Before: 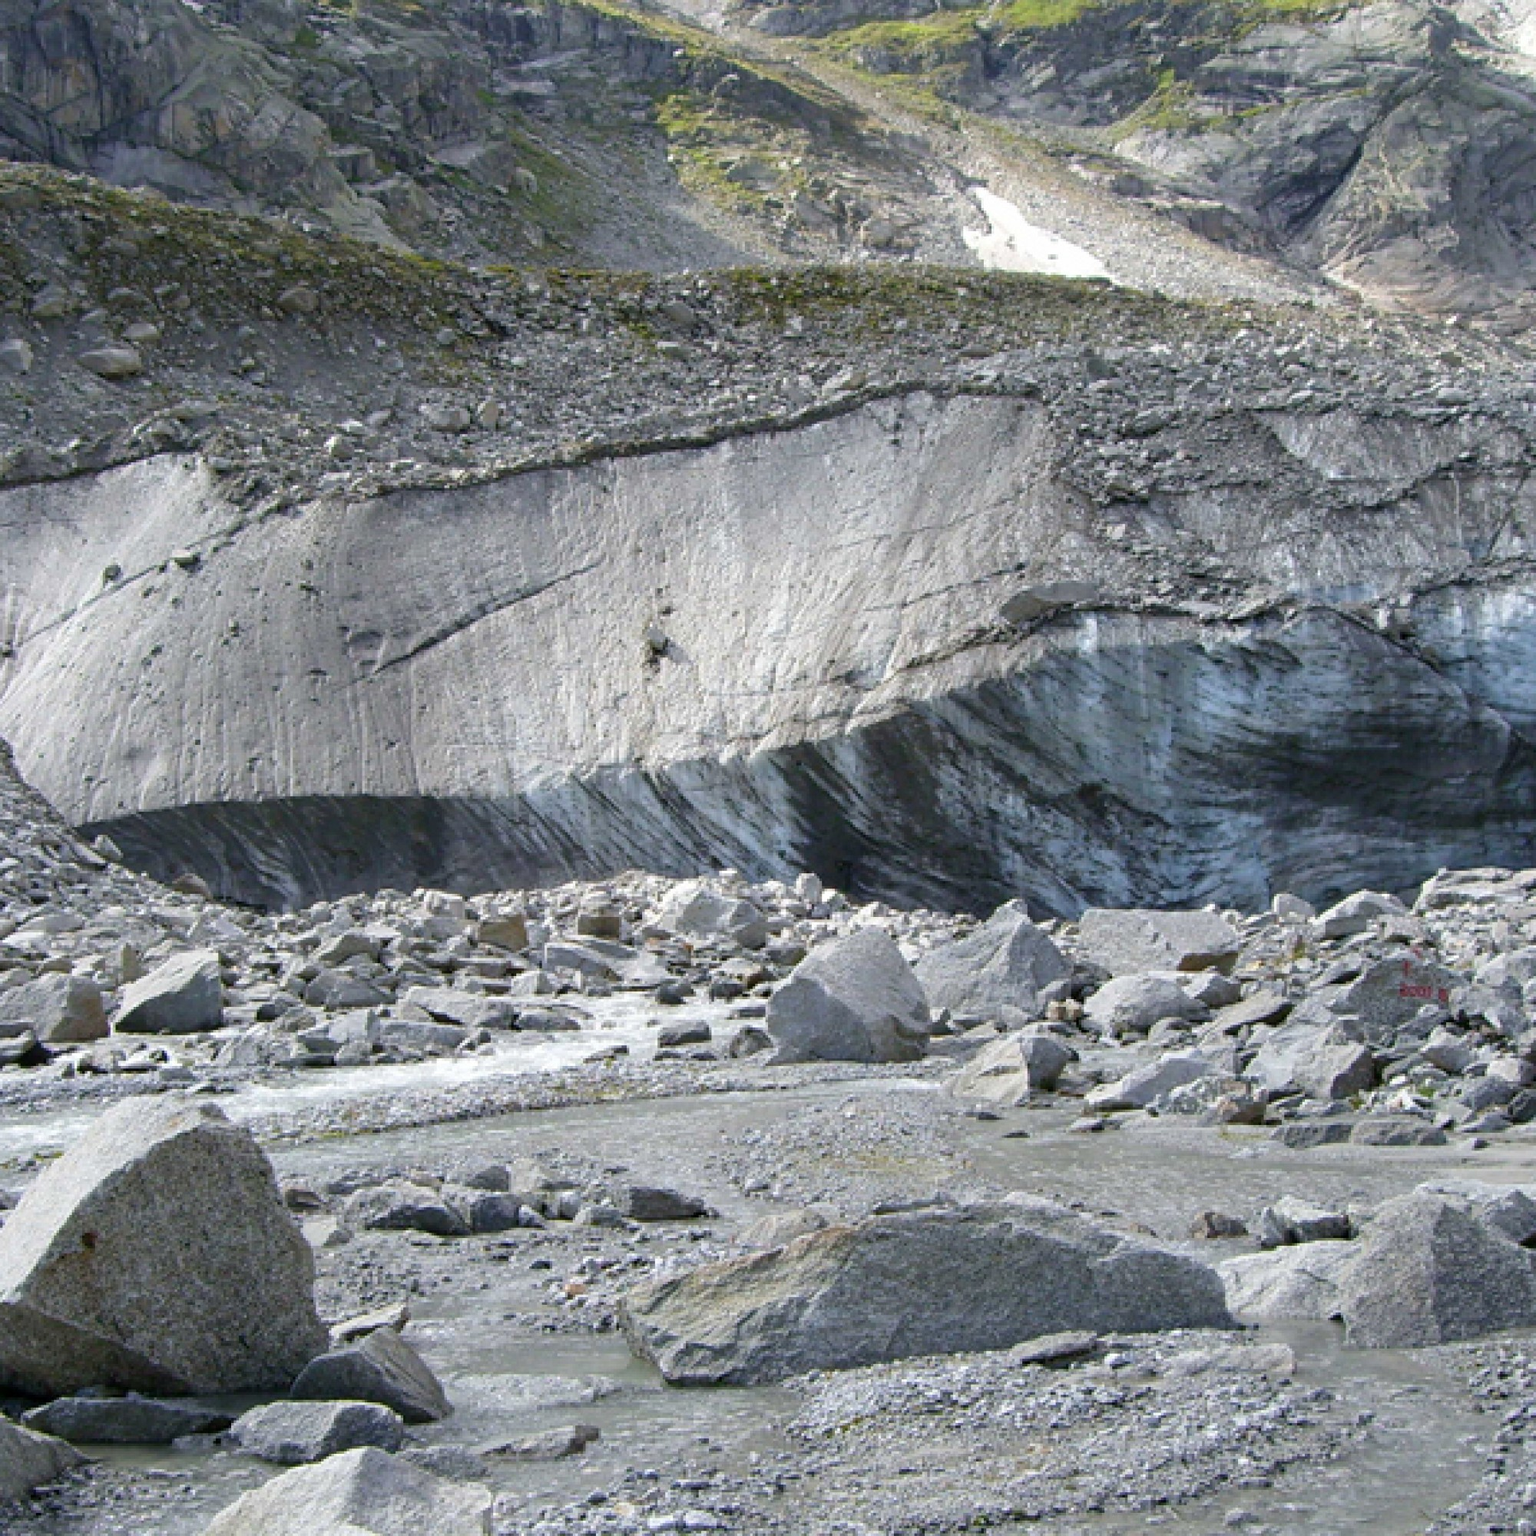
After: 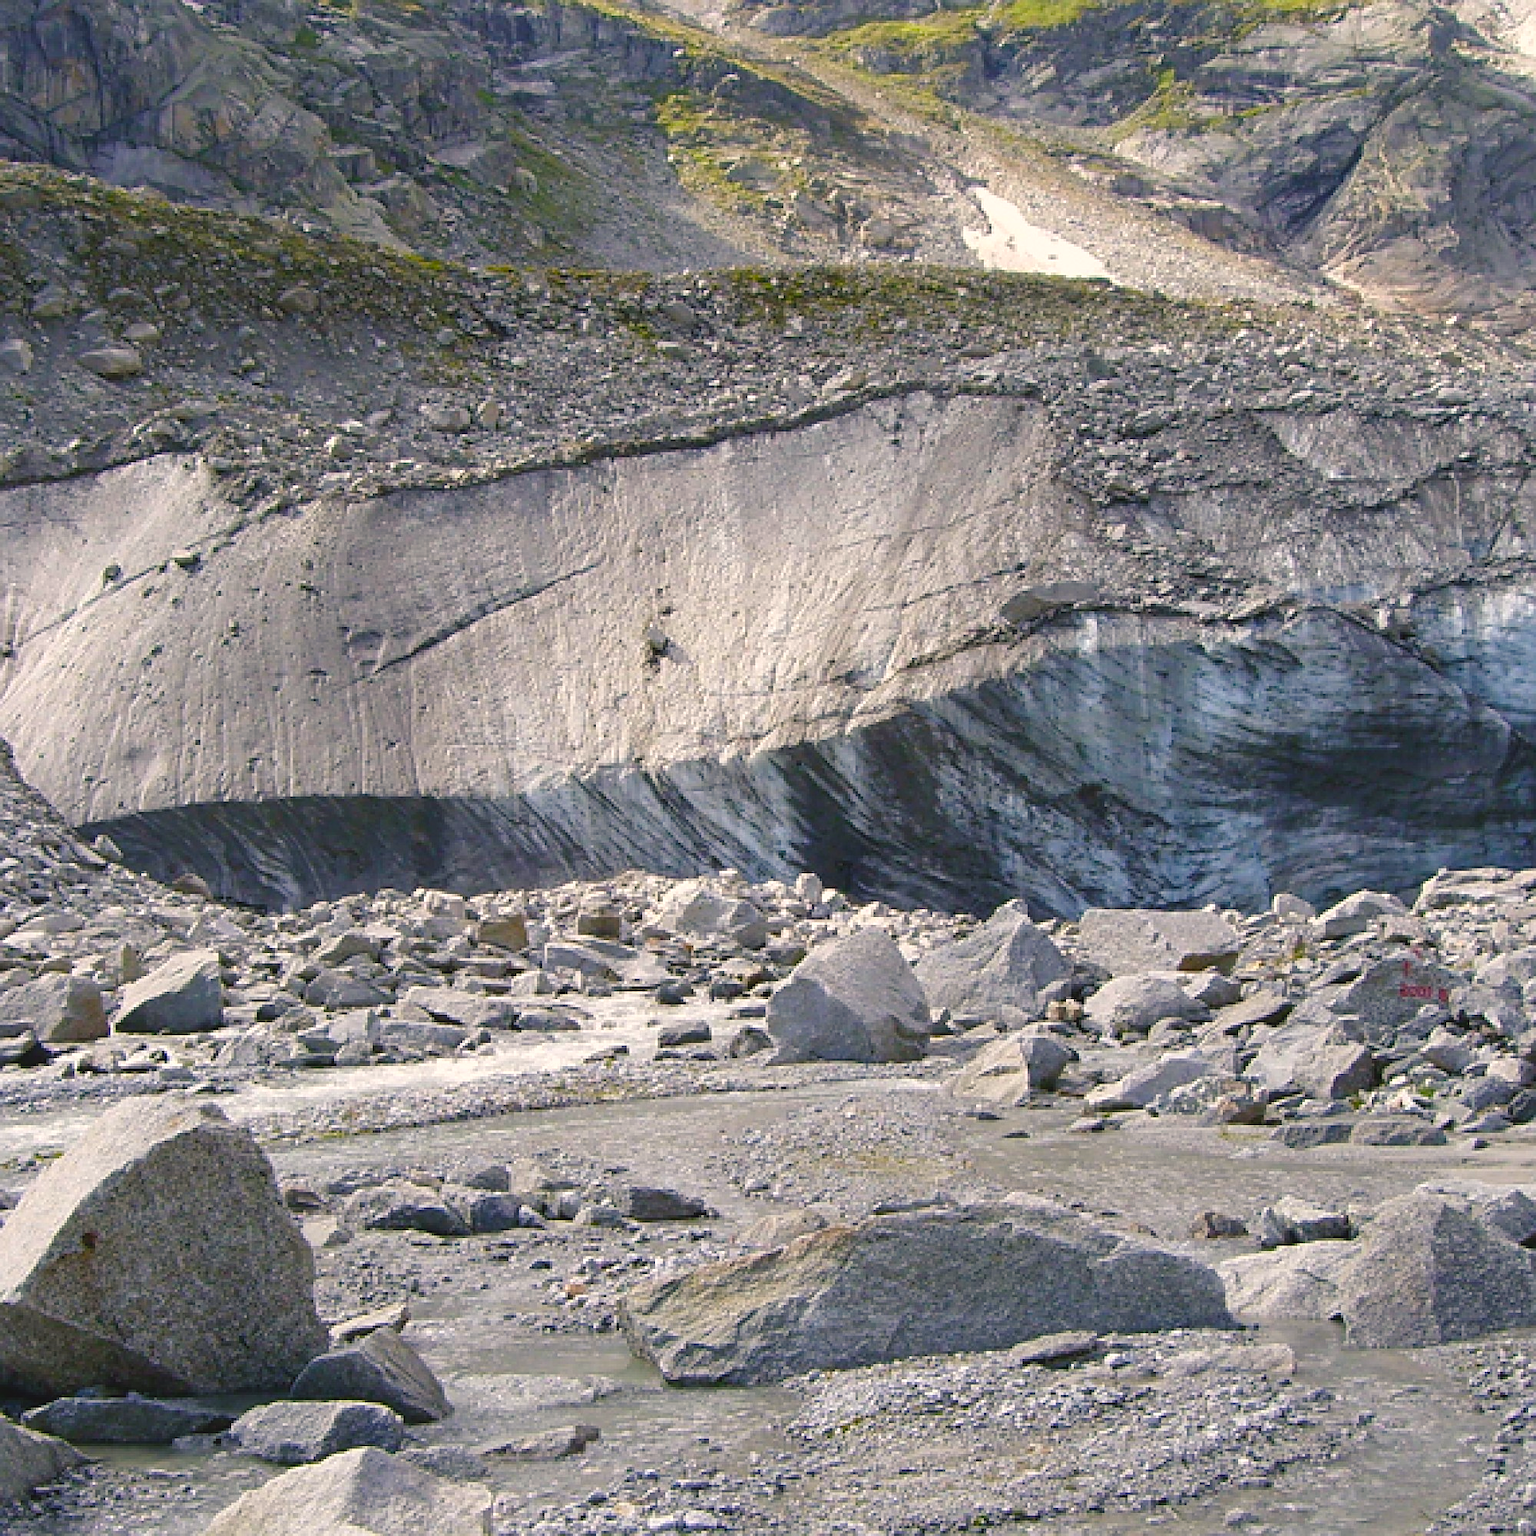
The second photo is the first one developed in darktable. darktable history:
color balance rgb: shadows lift › chroma 2%, shadows lift › hue 247.2°, power › chroma 0.3%, power › hue 25.2°, highlights gain › chroma 3%, highlights gain › hue 60°, global offset › luminance 0.75%, perceptual saturation grading › global saturation 20%, perceptual saturation grading › highlights -20%, perceptual saturation grading › shadows 30%, global vibrance 20%
sharpen: on, module defaults
